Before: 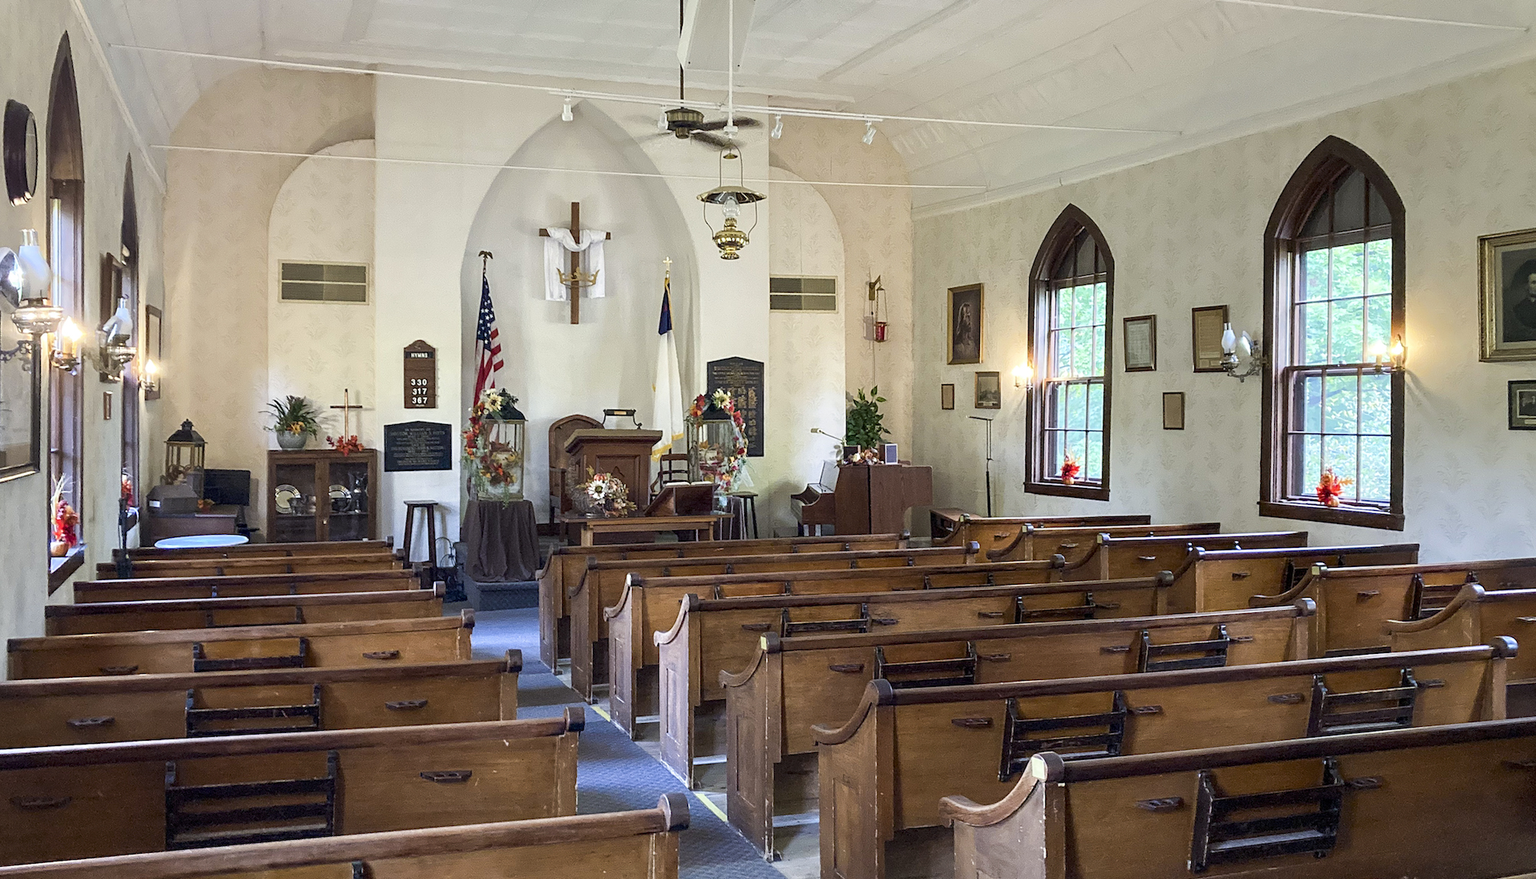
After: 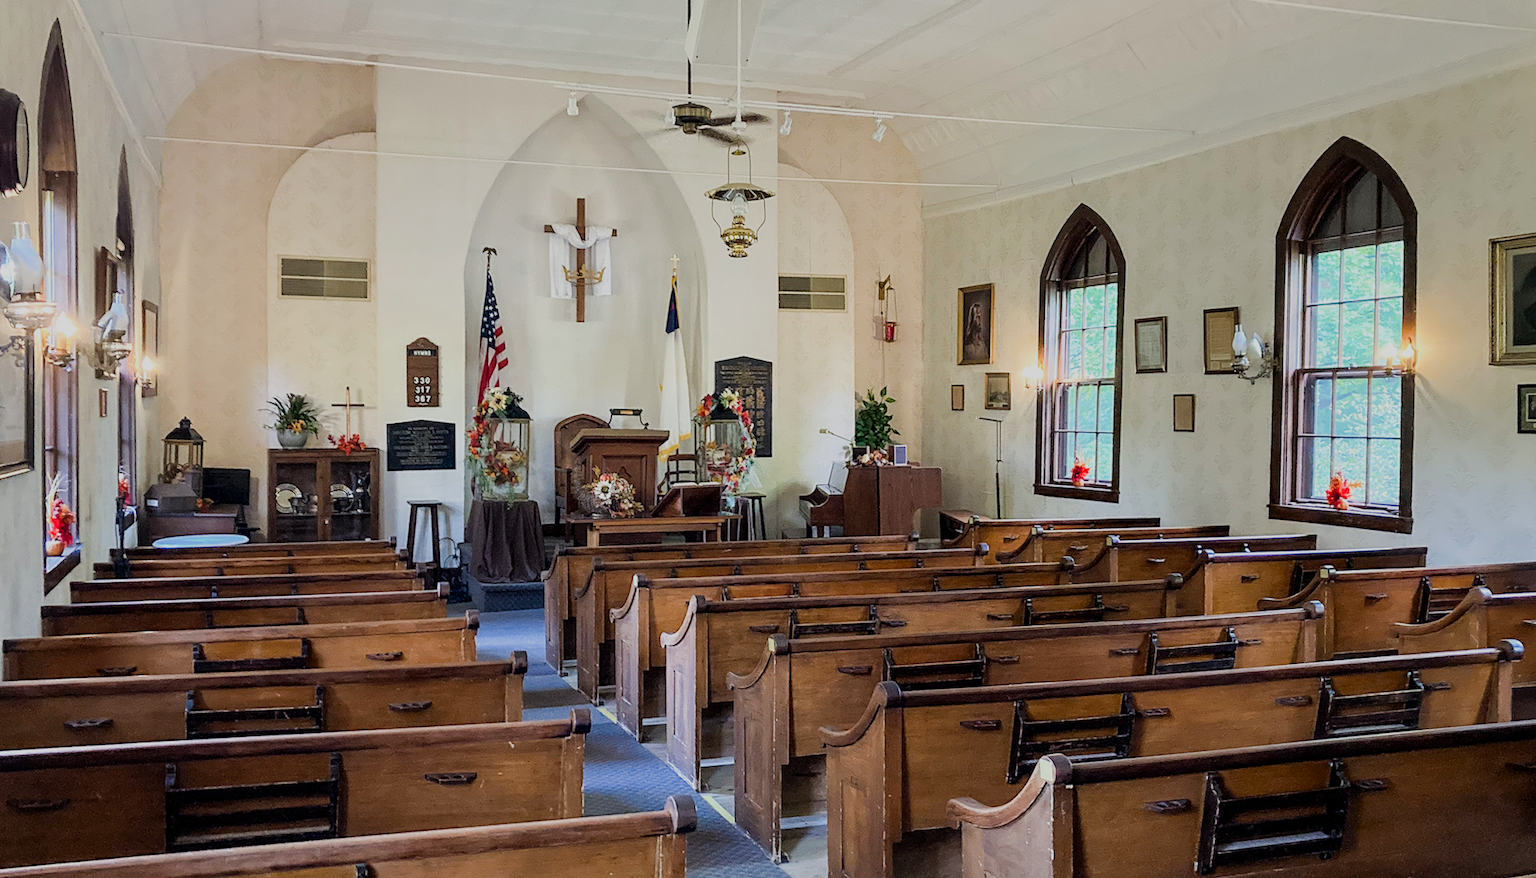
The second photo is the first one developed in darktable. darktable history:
filmic rgb: black relative exposure -7.65 EV, white relative exposure 4.56 EV, hardness 3.61
bloom: size 5%, threshold 95%, strength 15%
vibrance: vibrance 50%
rotate and perspective: rotation 0.174°, lens shift (vertical) 0.013, lens shift (horizontal) 0.019, shear 0.001, automatic cropping original format, crop left 0.007, crop right 0.991, crop top 0.016, crop bottom 0.997
